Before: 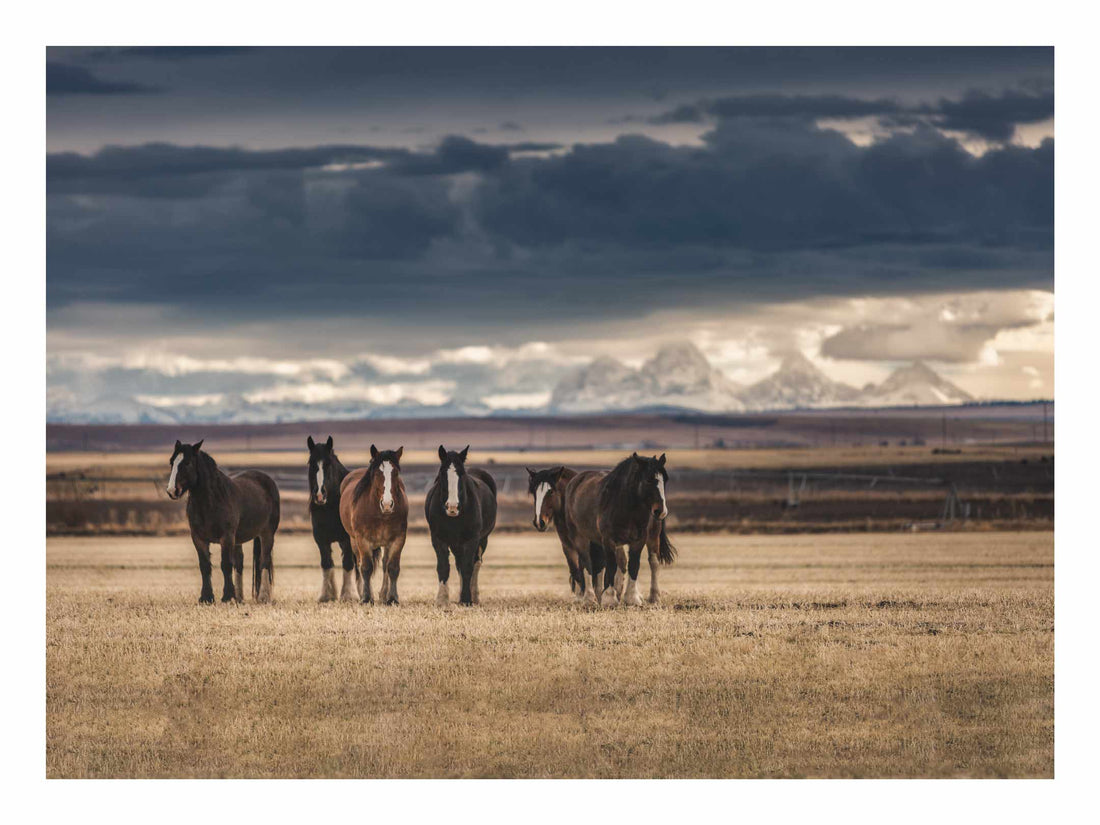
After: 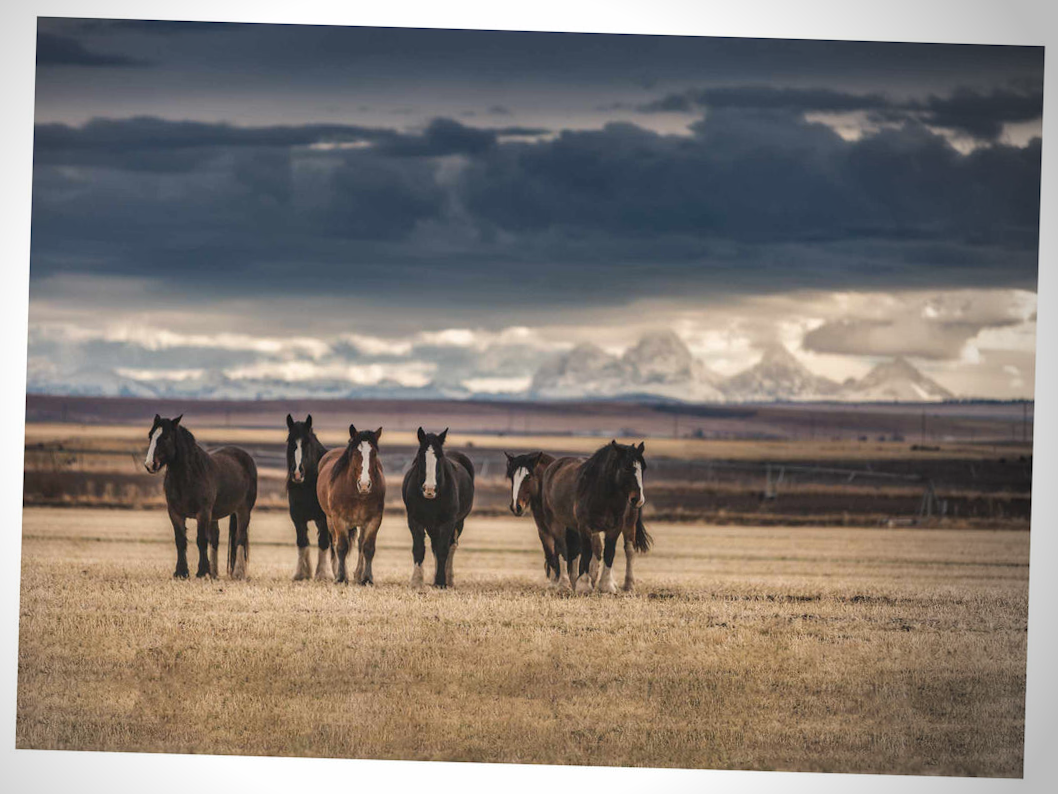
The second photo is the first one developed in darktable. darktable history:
crop and rotate: angle -1.69°
vignetting: center (-0.15, 0.013)
